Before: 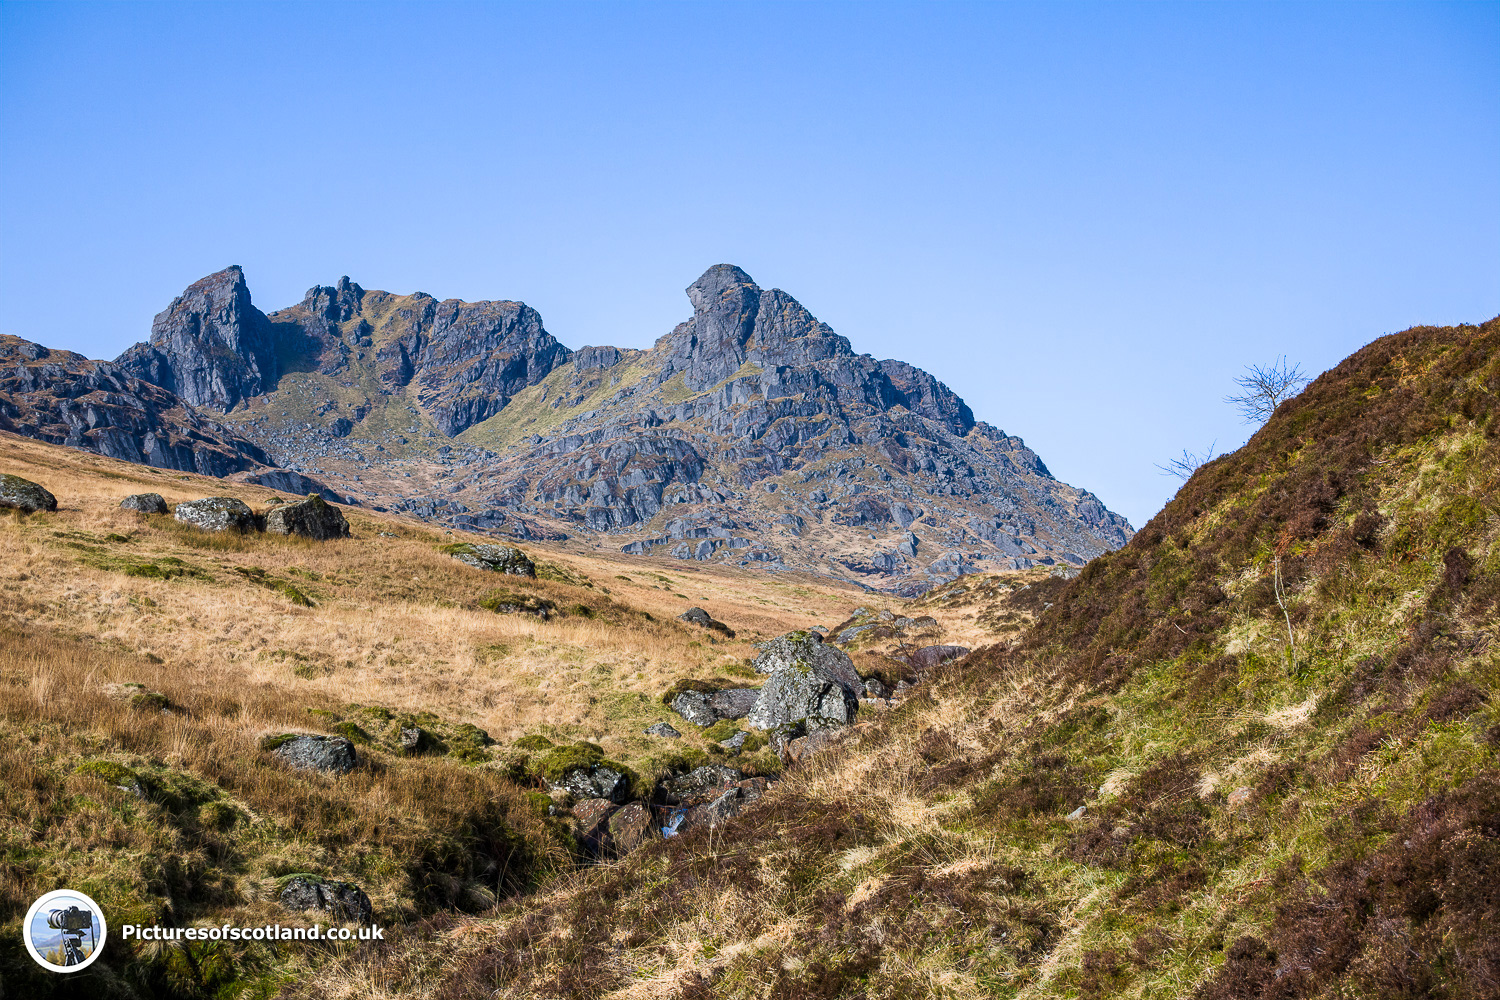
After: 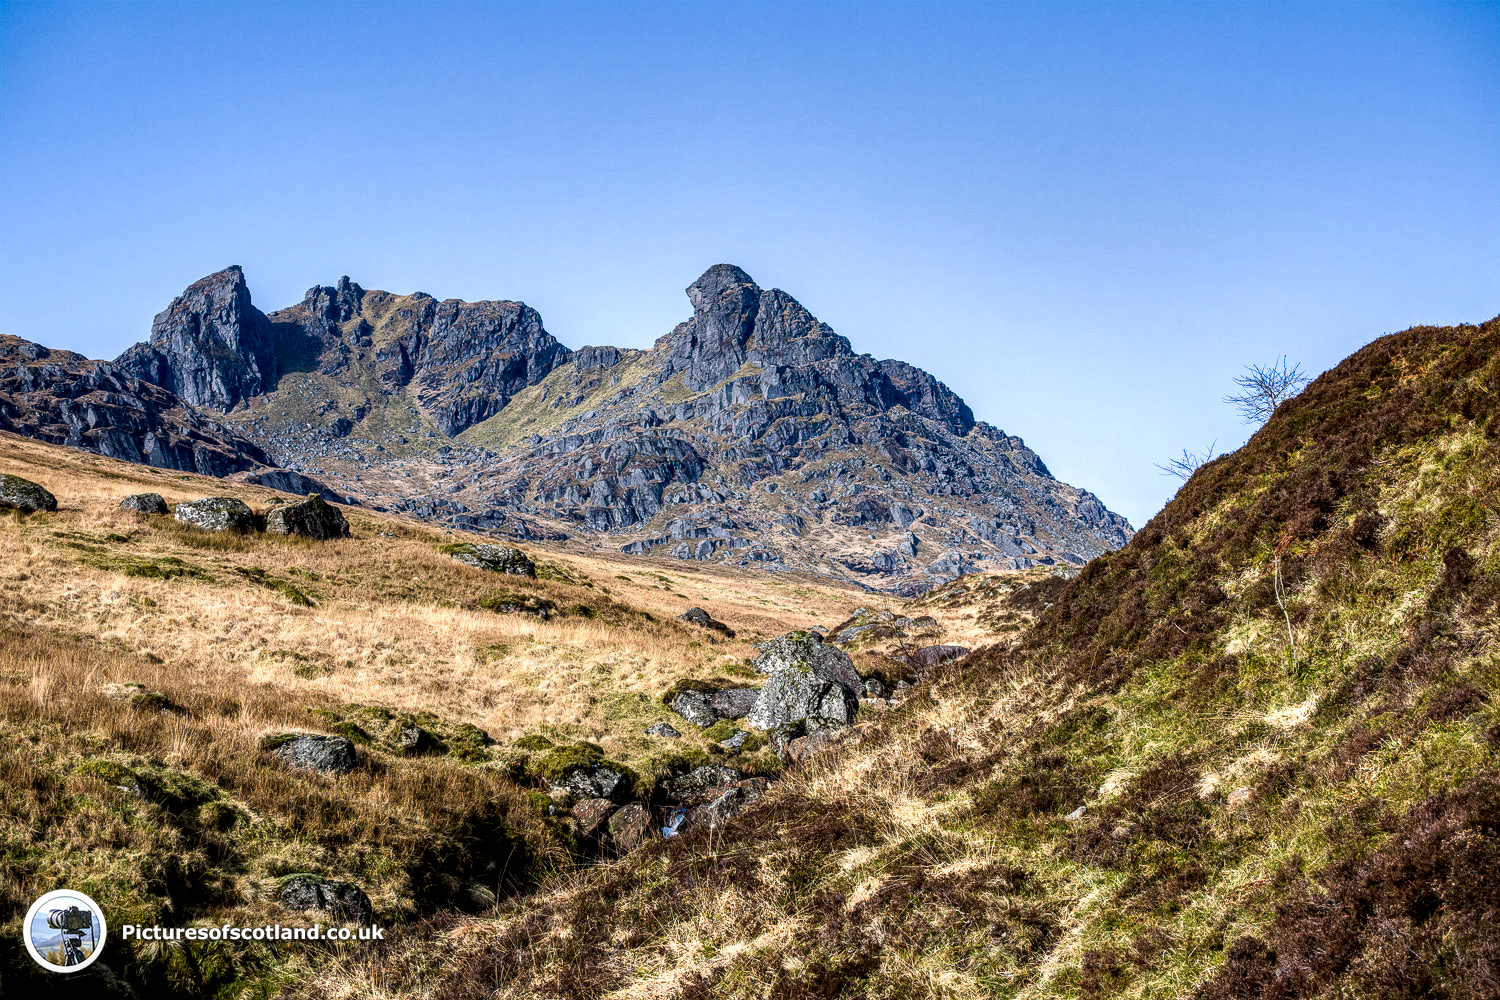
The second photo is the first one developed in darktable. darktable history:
shadows and highlights: shadows 25, highlights -48, soften with gaussian
contrast equalizer: octaves 7, y [[0.6 ×6], [0.55 ×6], [0 ×6], [0 ×6], [0 ×6]], mix -0.2
local contrast: highlights 65%, shadows 54%, detail 169%, midtone range 0.514
